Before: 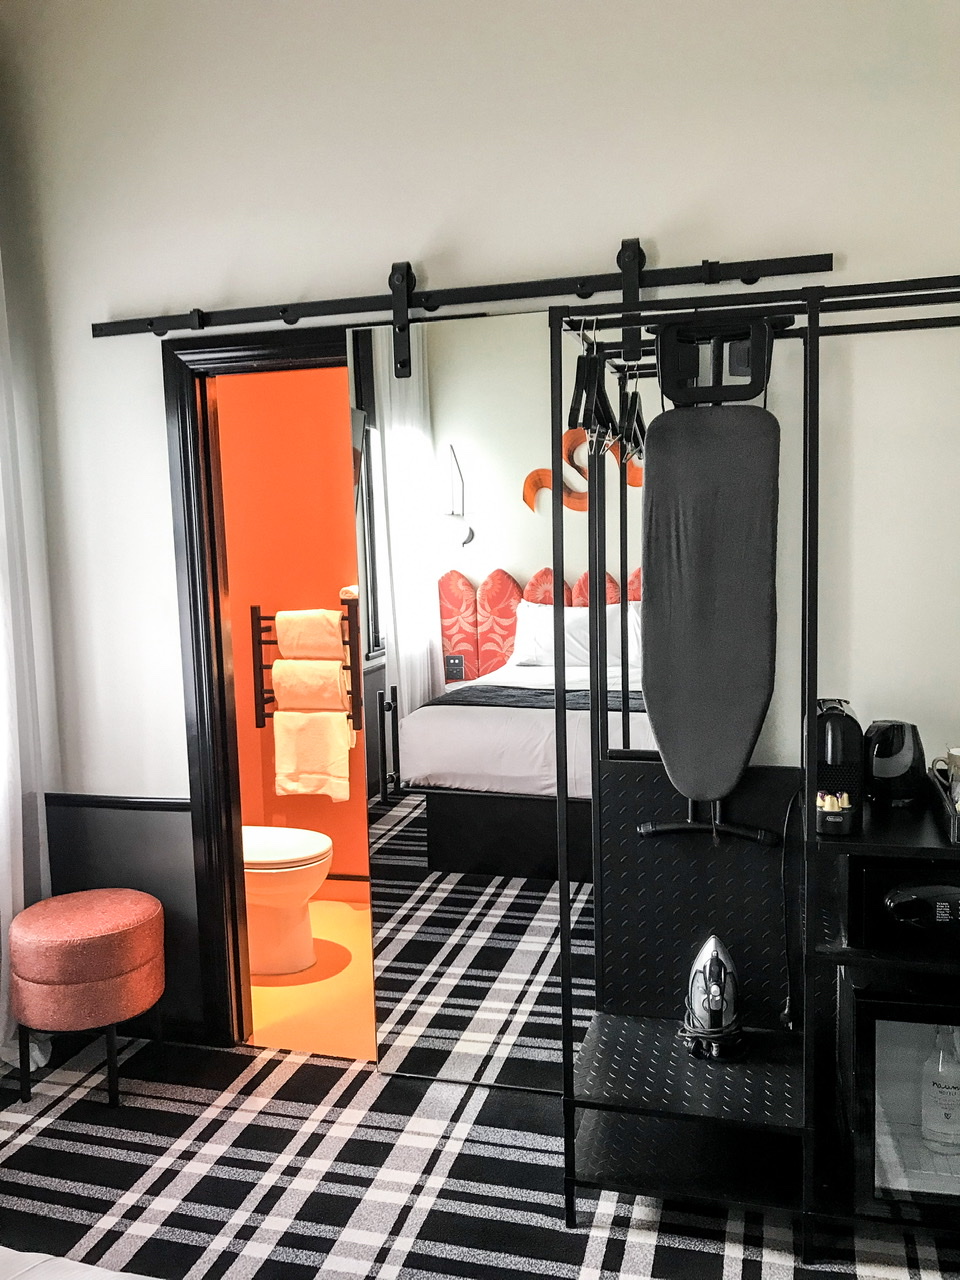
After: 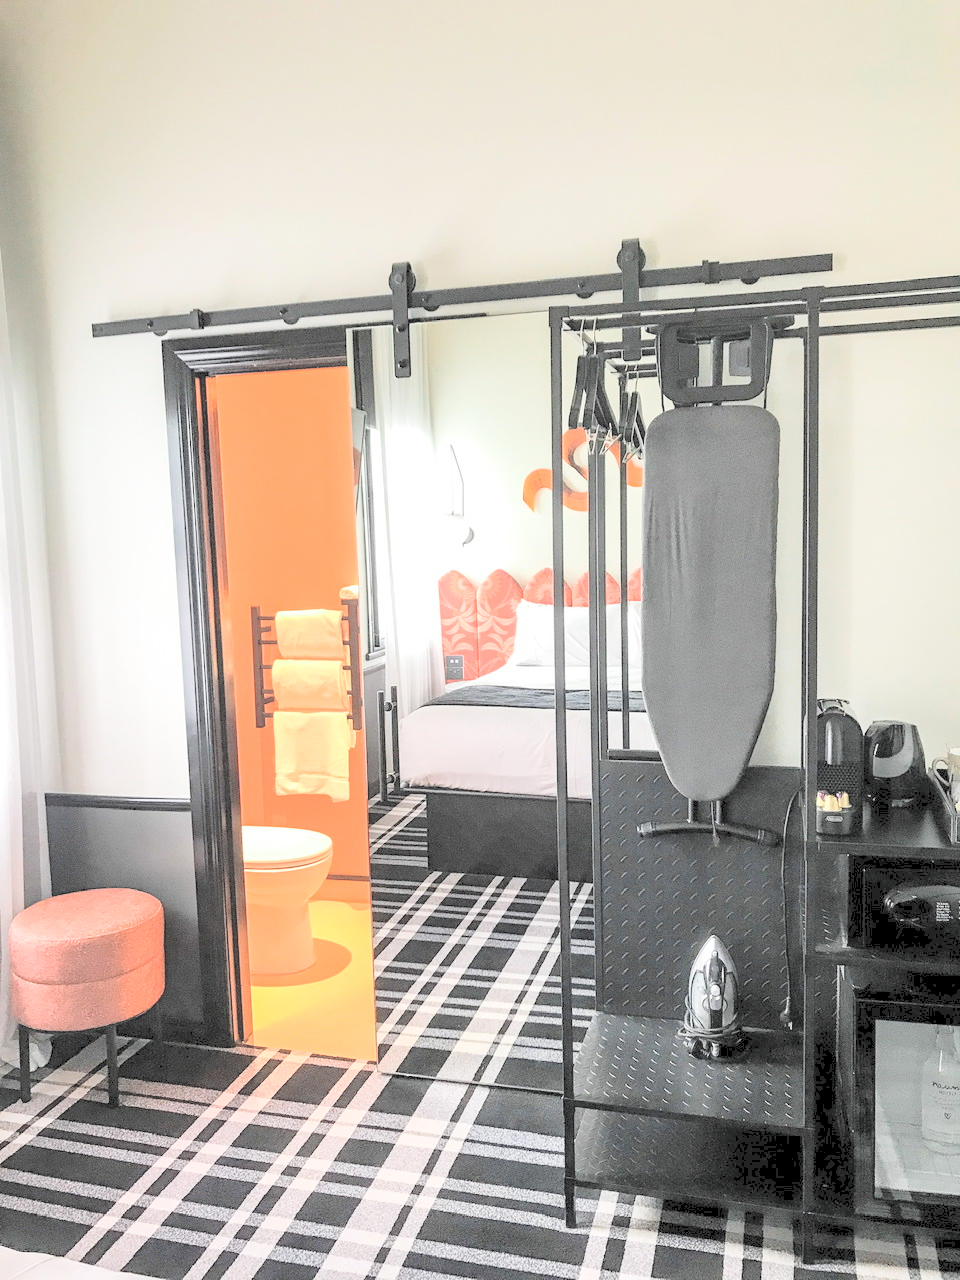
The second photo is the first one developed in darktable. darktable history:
contrast brightness saturation: brightness 0.98
